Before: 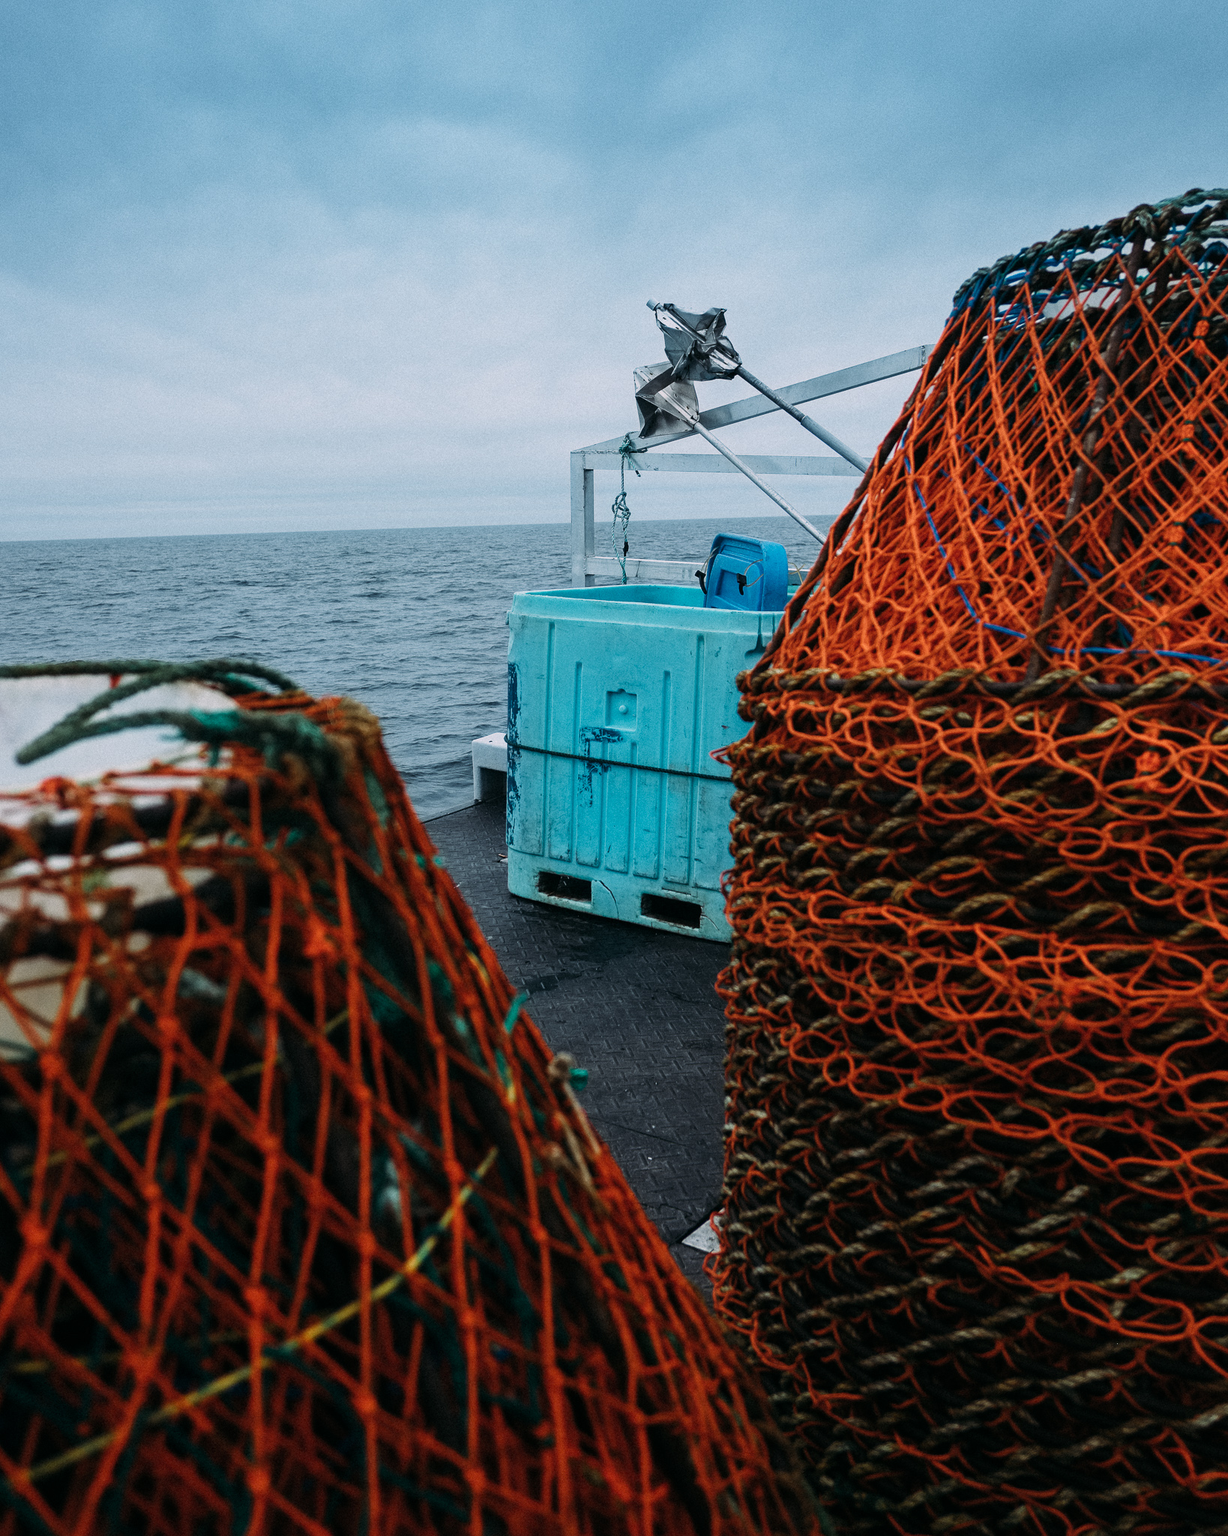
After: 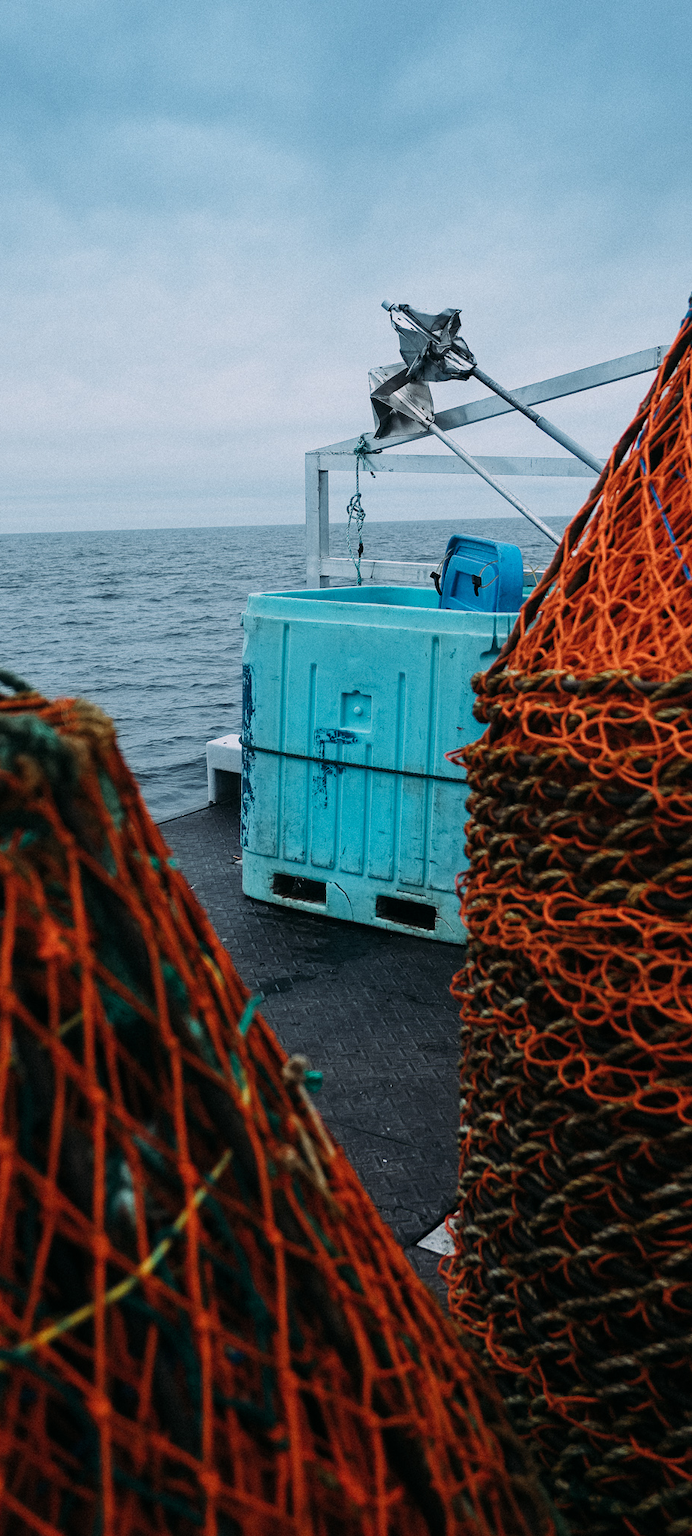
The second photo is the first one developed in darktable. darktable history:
rotate and perspective: automatic cropping original format, crop left 0, crop top 0
crop: left 21.674%, right 22.086%
